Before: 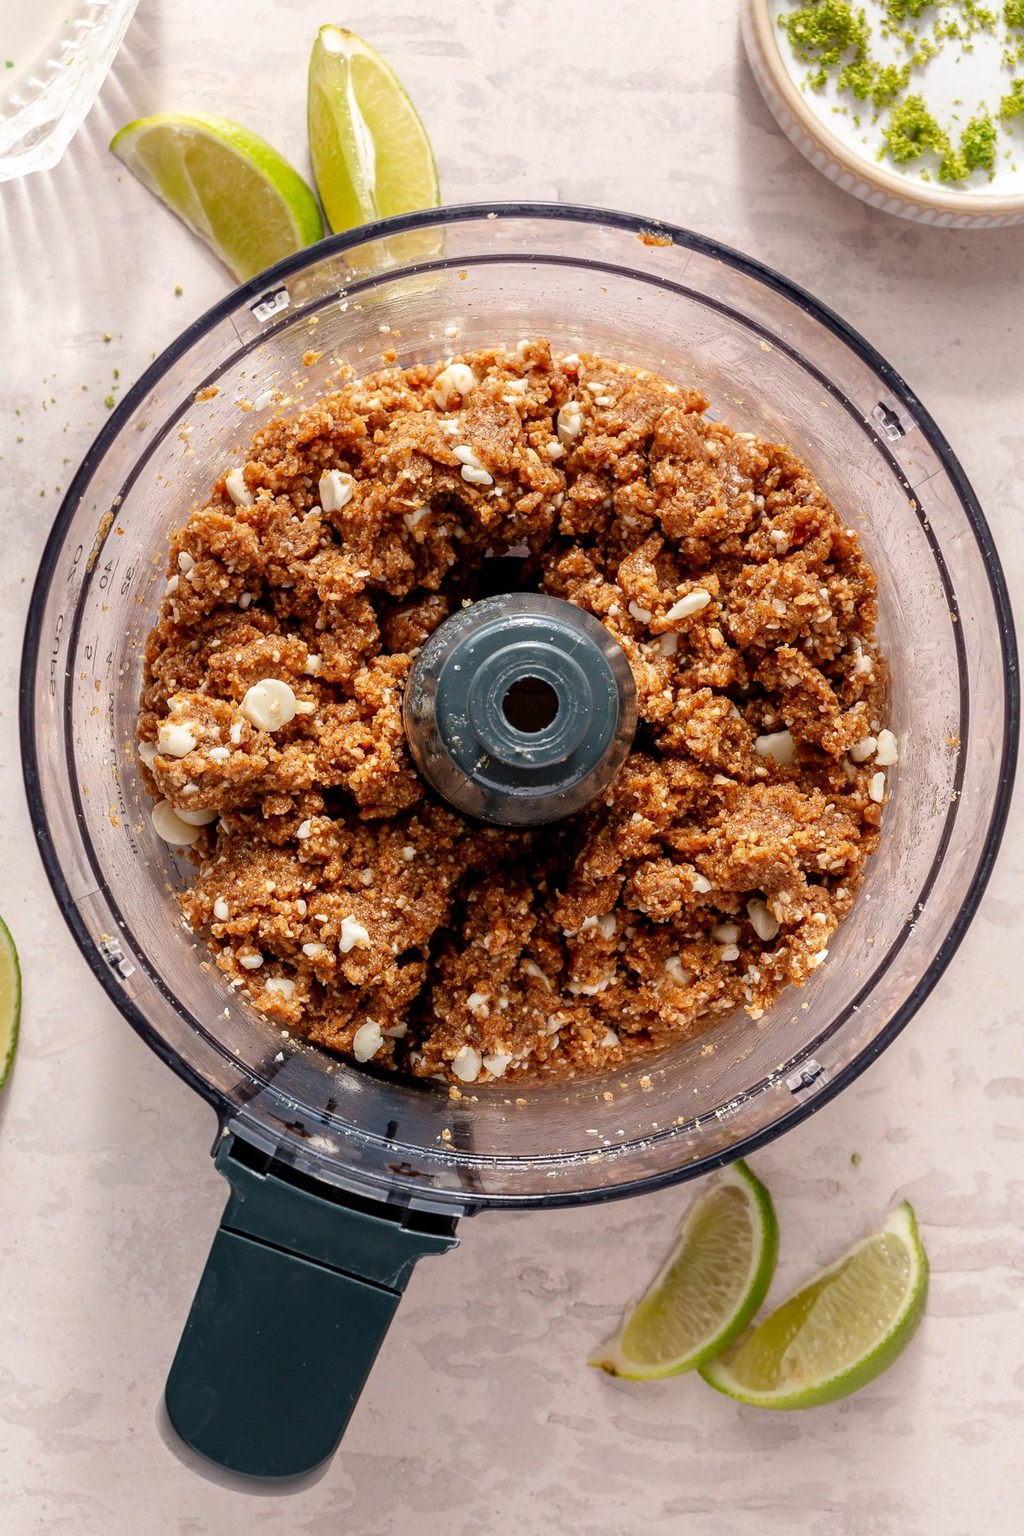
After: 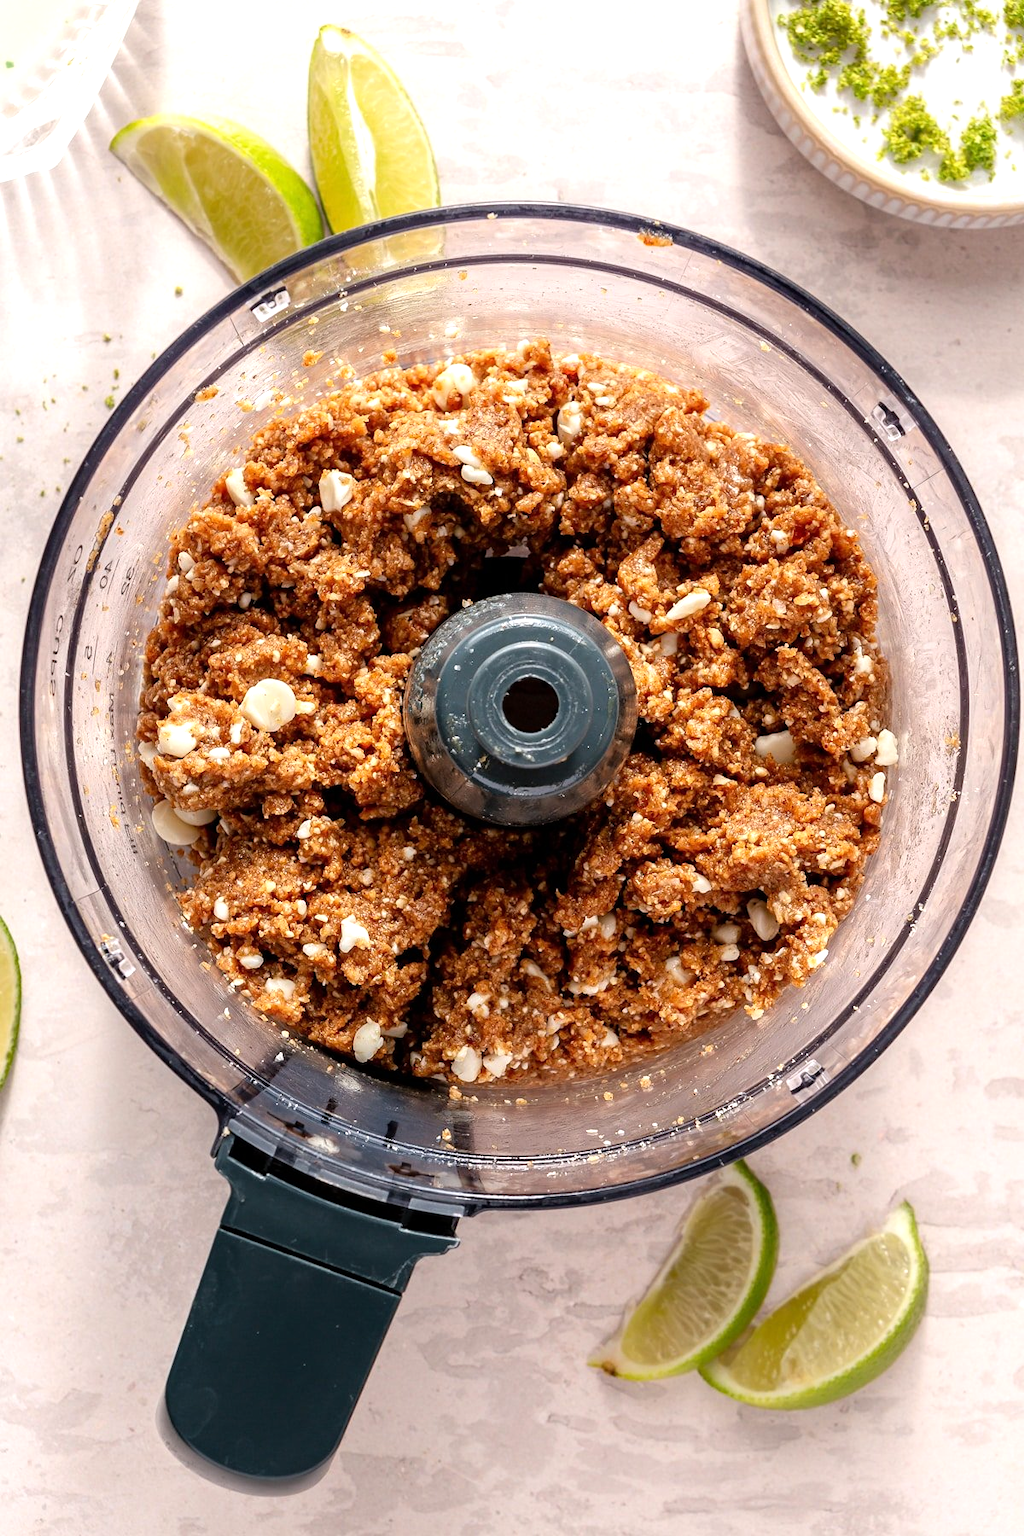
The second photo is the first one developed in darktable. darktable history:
tone equalizer: -8 EV -0.439 EV, -7 EV -0.401 EV, -6 EV -0.309 EV, -5 EV -0.223 EV, -3 EV 0.242 EV, -2 EV 0.332 EV, -1 EV 0.405 EV, +0 EV 0.409 EV
